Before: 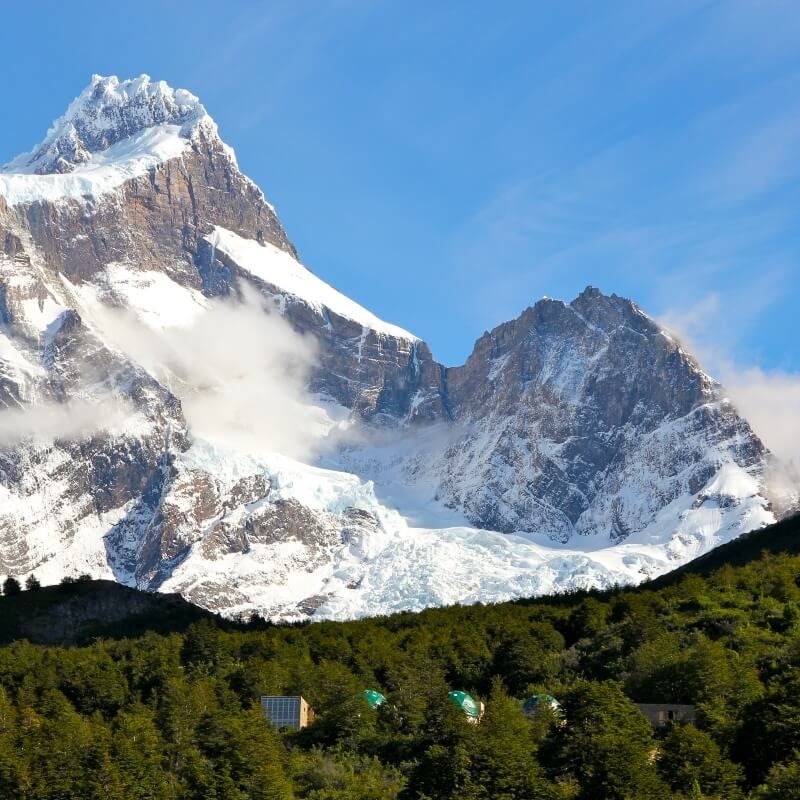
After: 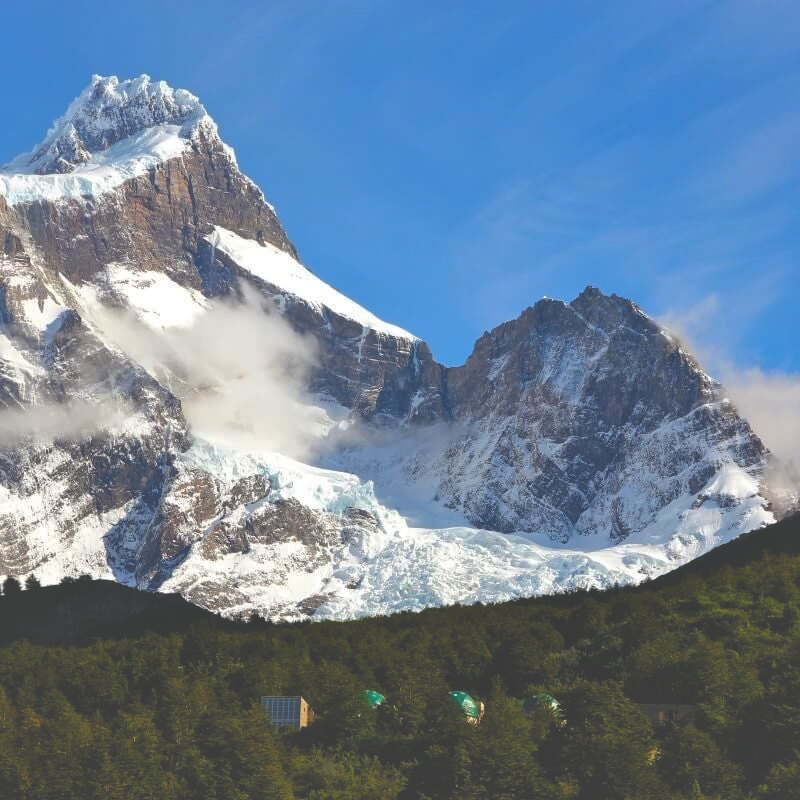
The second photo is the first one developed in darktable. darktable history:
shadows and highlights: on, module defaults
base curve: curves: ch0 [(0, 0) (0.283, 0.295) (1, 1)], preserve colors none
rgb curve: curves: ch0 [(0, 0.186) (0.314, 0.284) (0.775, 0.708) (1, 1)], compensate middle gray true, preserve colors none
